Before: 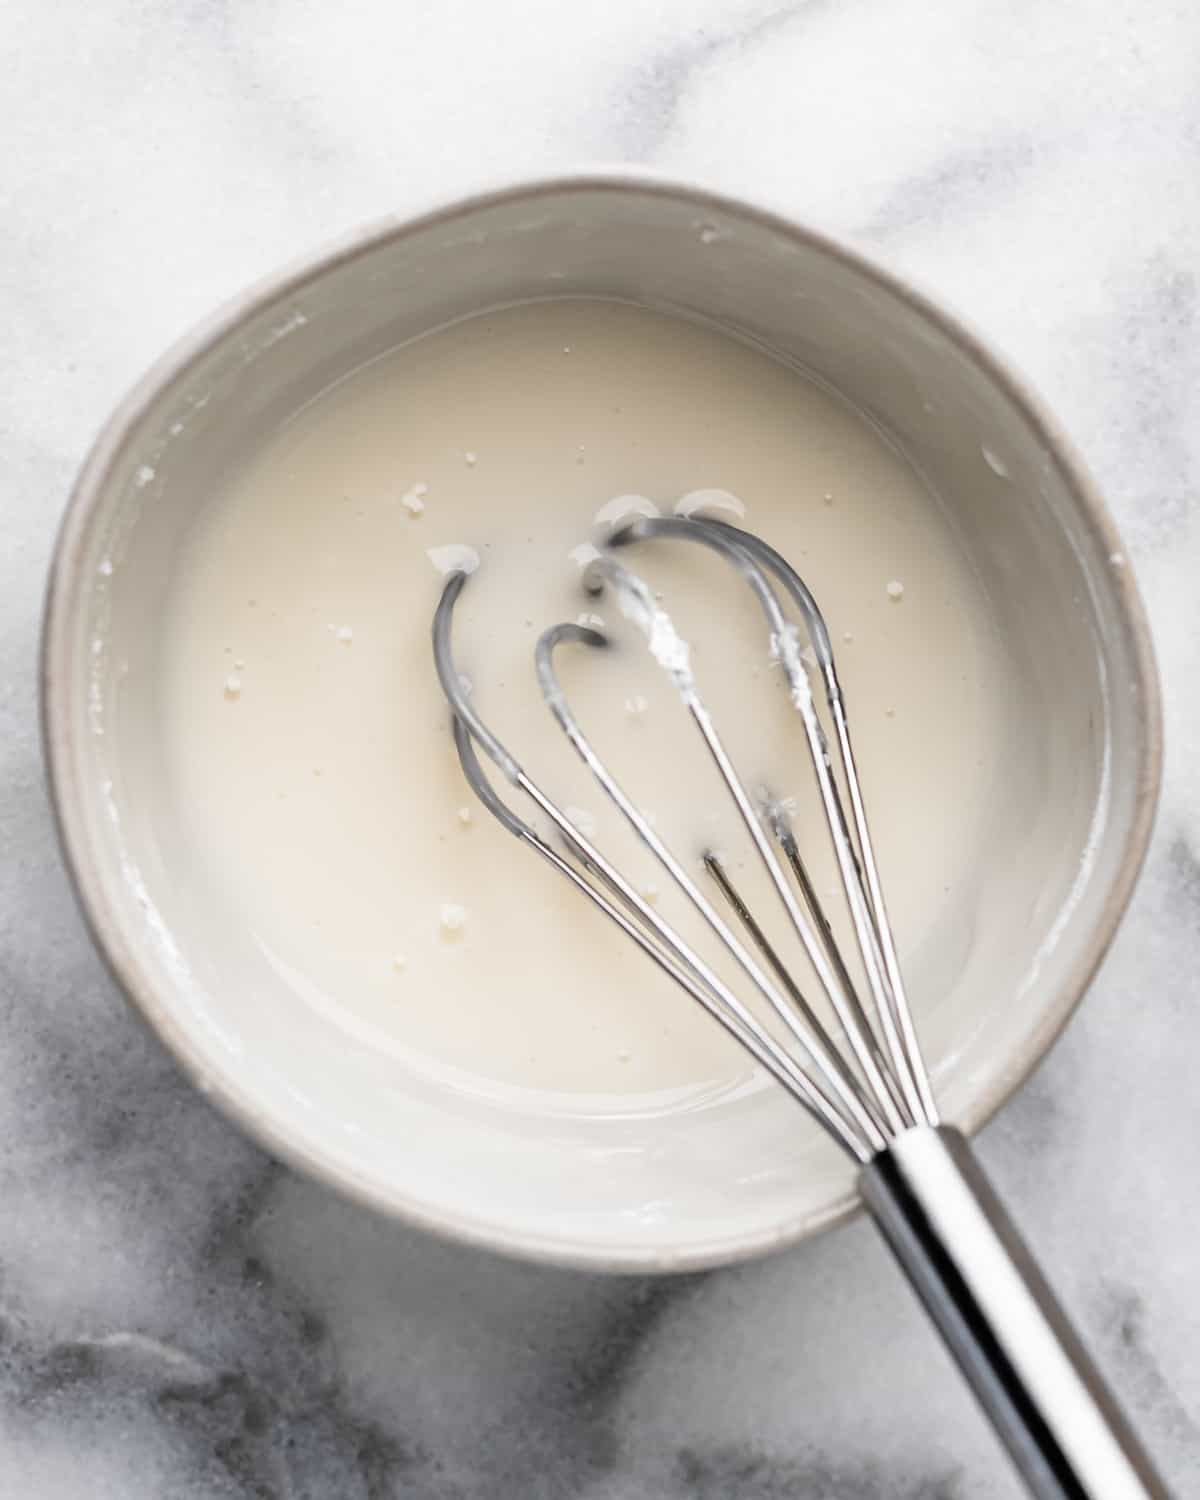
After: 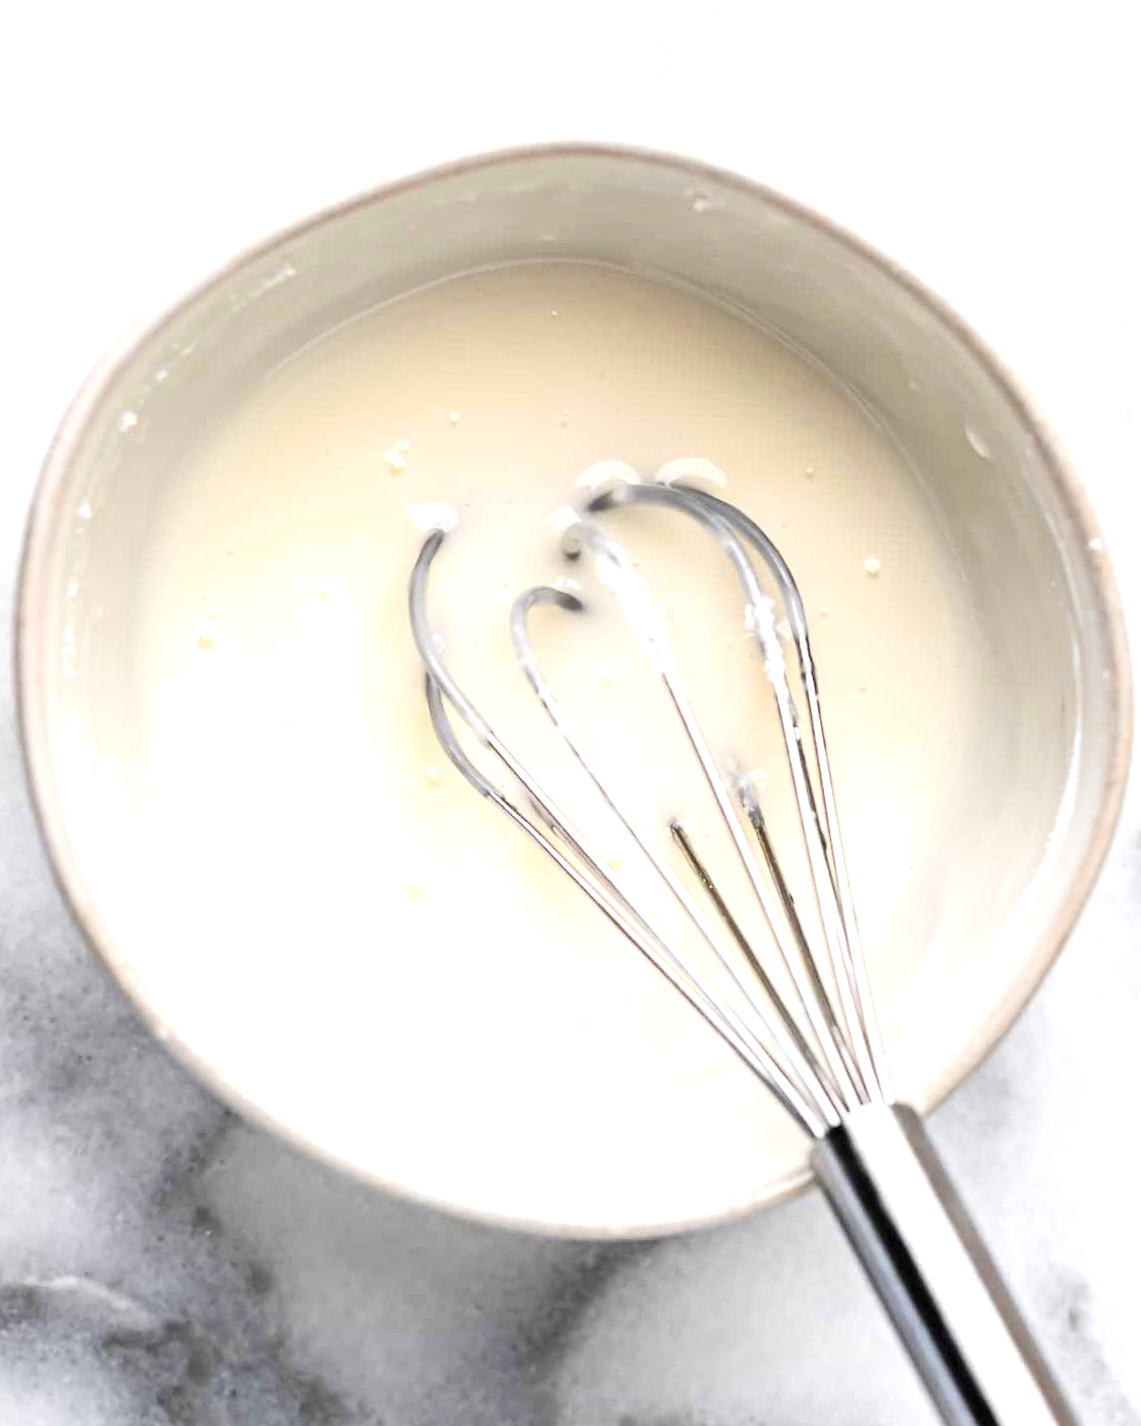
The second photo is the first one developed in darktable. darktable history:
color balance rgb: perceptual saturation grading › global saturation 19.952%, contrast -9.913%
shadows and highlights: shadows -31.04, highlights 30.09
crop and rotate: angle -2.4°
exposure: black level correction 0, exposure 0.949 EV, compensate highlight preservation false
